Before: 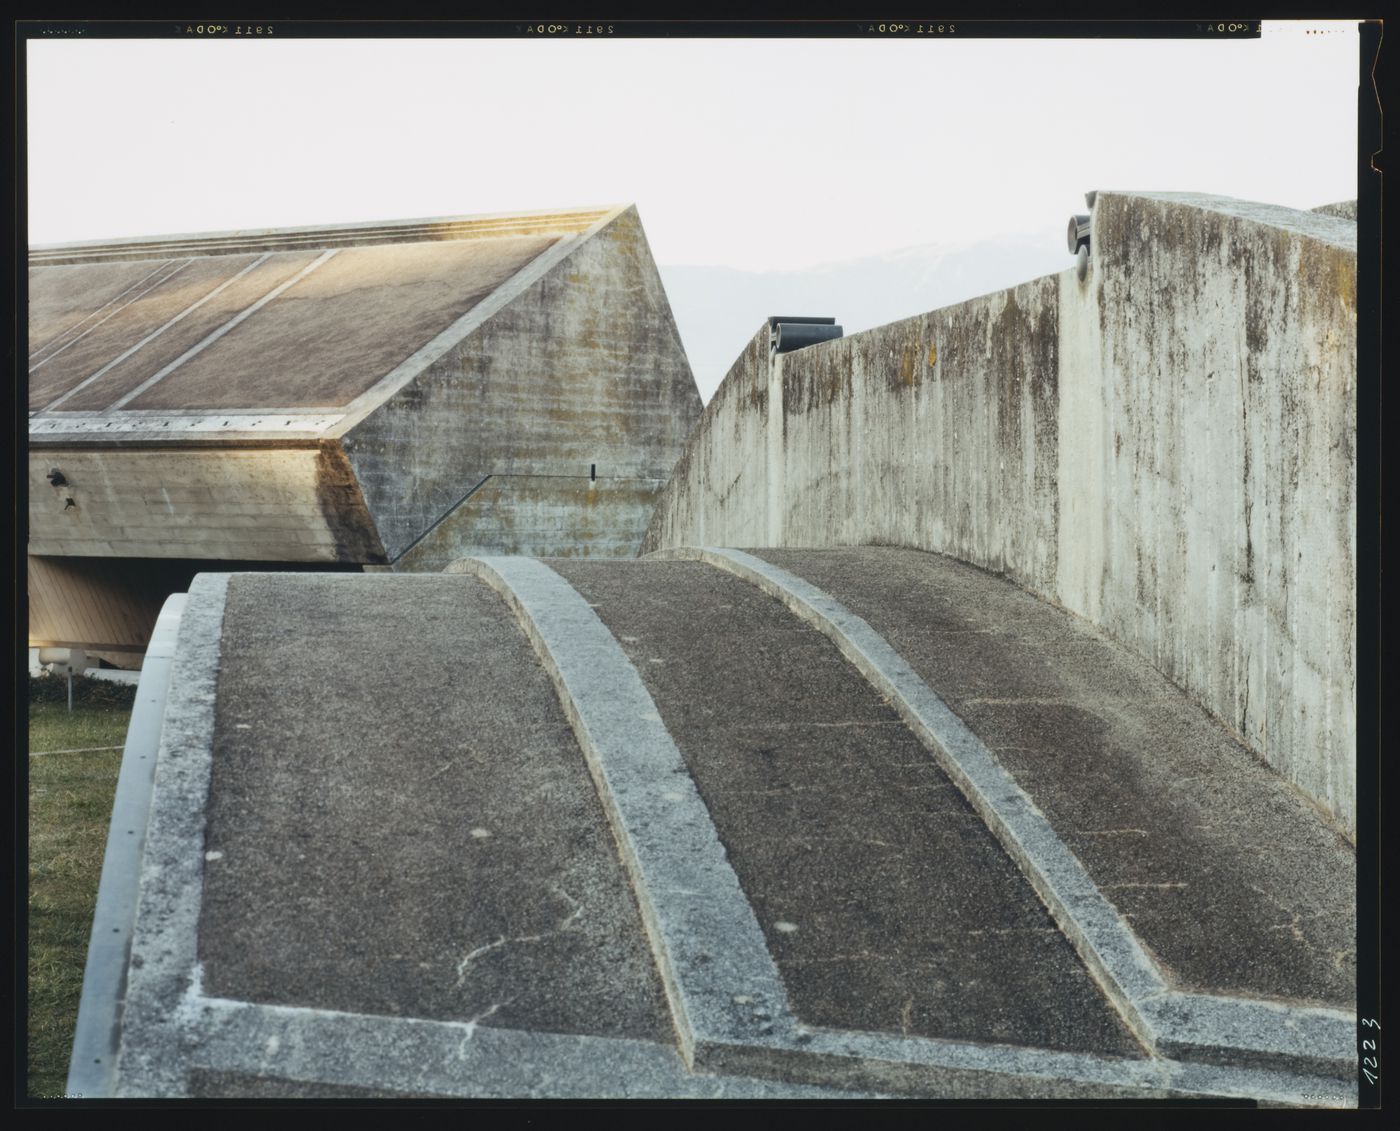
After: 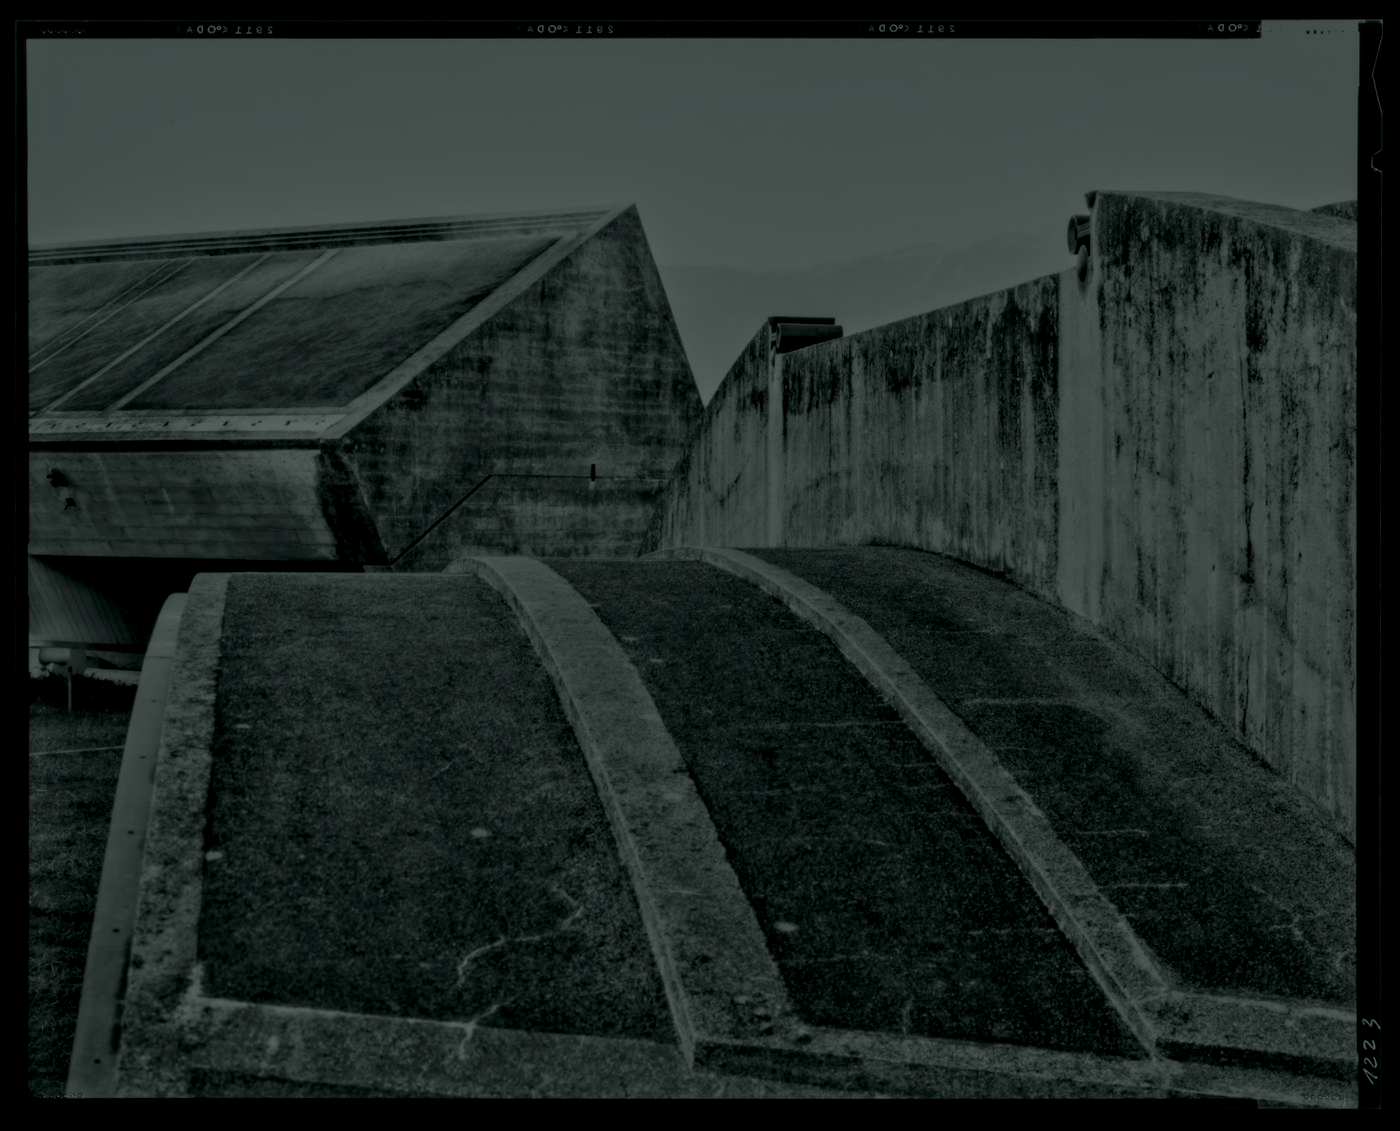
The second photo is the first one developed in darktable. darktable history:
colorize: hue 90°, saturation 19%, lightness 1.59%, version 1
contrast equalizer: y [[0.511, 0.558, 0.631, 0.632, 0.559, 0.512], [0.5 ×6], [0.5 ×6], [0 ×6], [0 ×6]]
local contrast: on, module defaults
